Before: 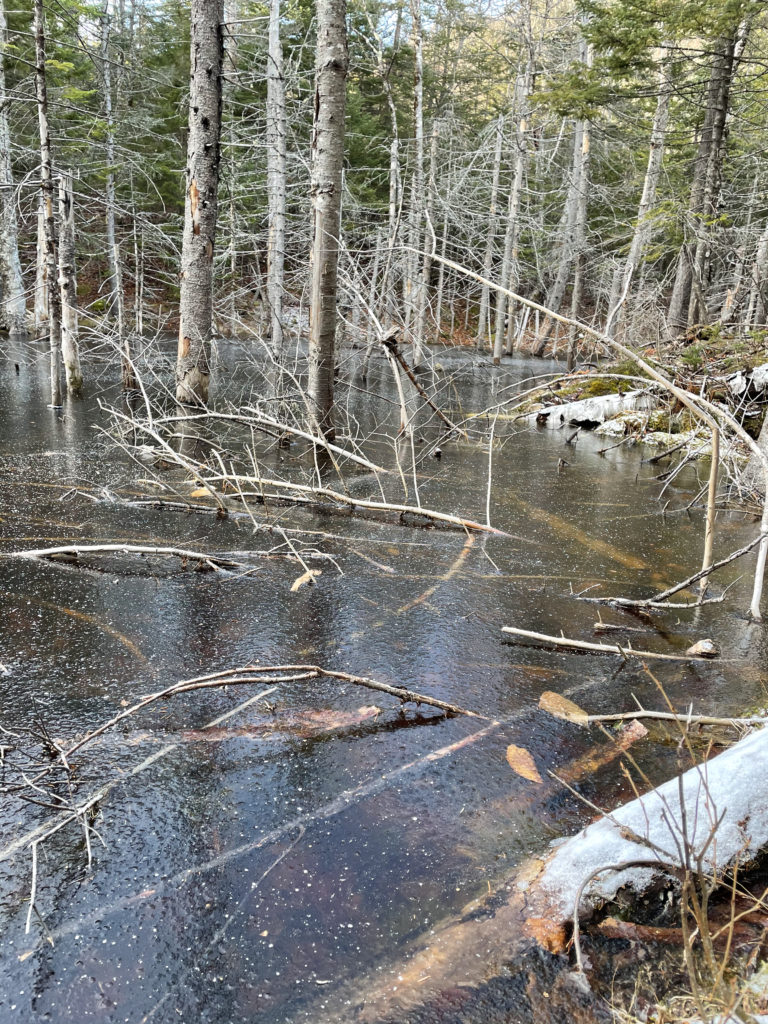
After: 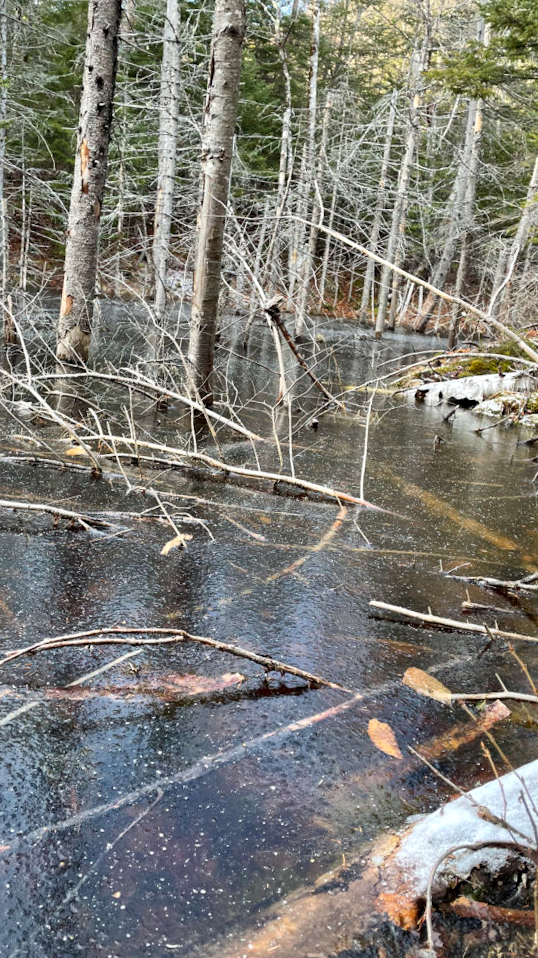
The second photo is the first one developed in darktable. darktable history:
crop and rotate: angle -2.93°, left 14.201%, top 0.041%, right 10.934%, bottom 0.077%
local contrast: mode bilateral grid, contrast 20, coarseness 50, detail 141%, midtone range 0.2
